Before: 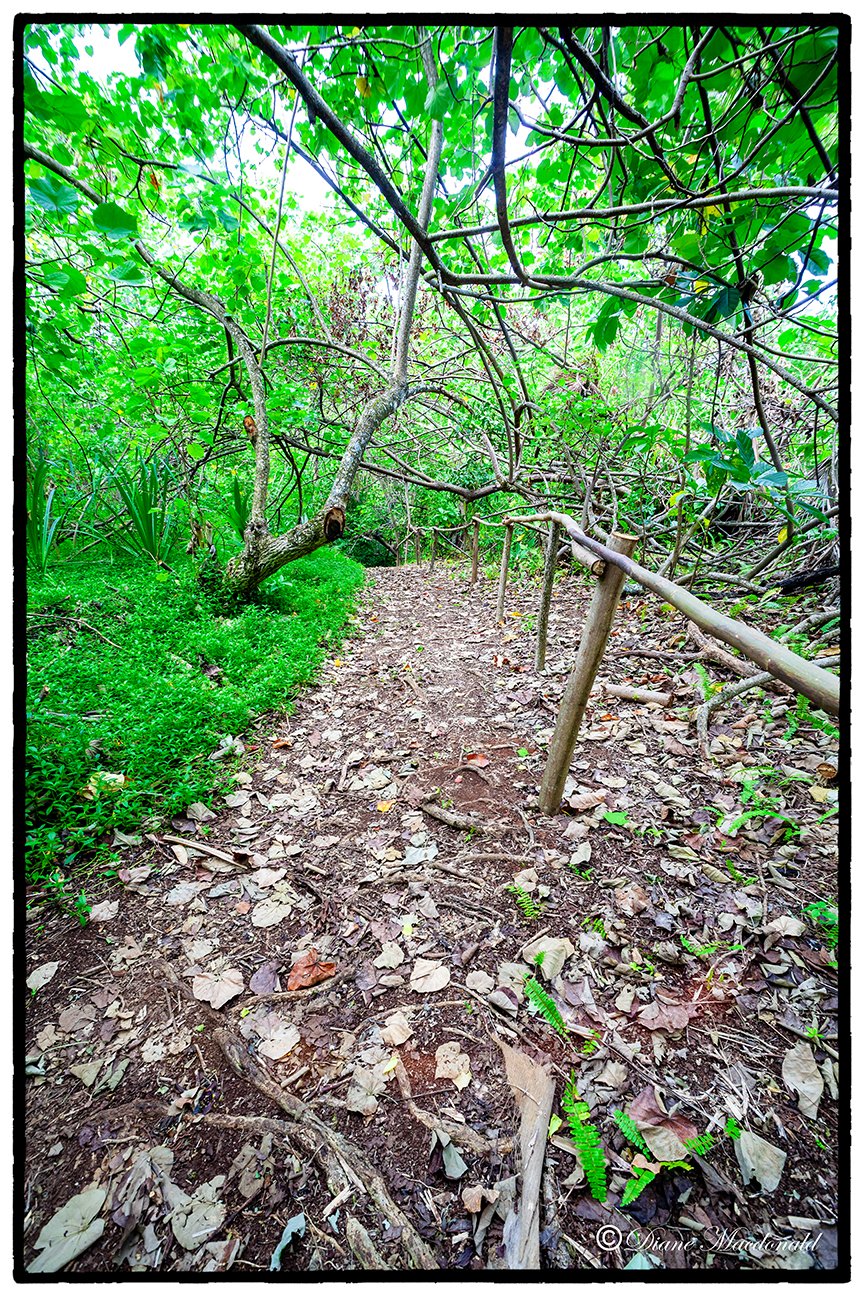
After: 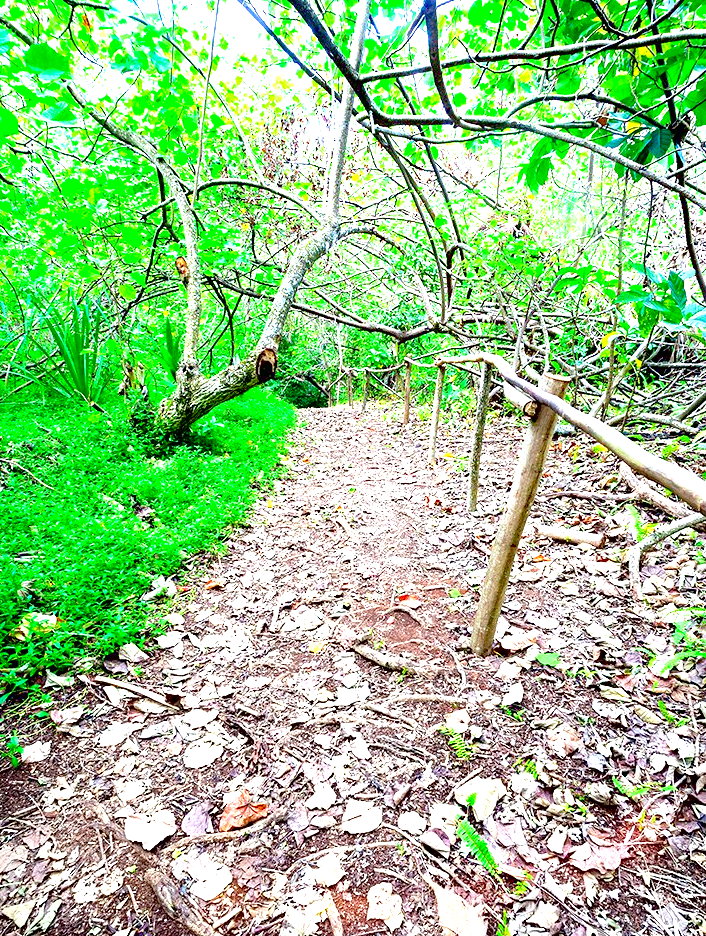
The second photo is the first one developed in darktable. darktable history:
exposure: black level correction 0.009, exposure 1.424 EV, compensate highlight preservation false
contrast brightness saturation: contrast -0.013, brightness -0.01, saturation 0.028
contrast equalizer: octaves 7, y [[0.6 ×6], [0.55 ×6], [0 ×6], [0 ×6], [0 ×6]], mix -0.292
crop: left 7.937%, top 12.334%, right 10.336%, bottom 15.429%
haze removal: compatibility mode true, adaptive false
